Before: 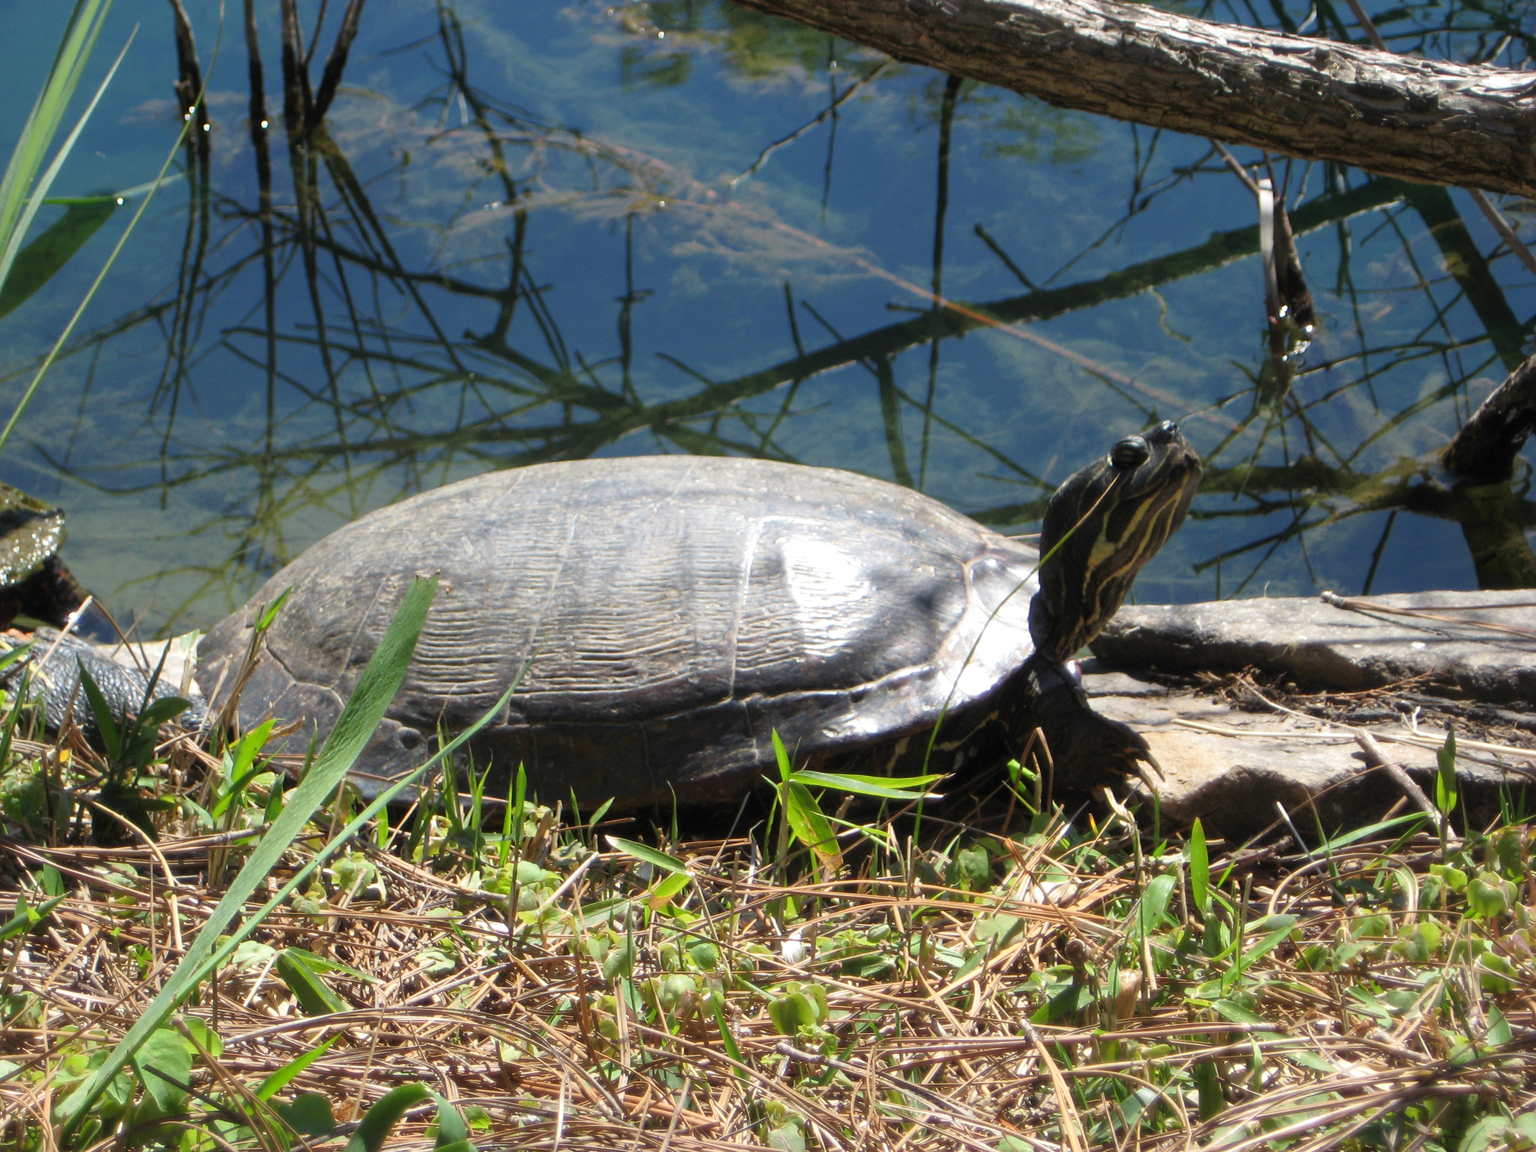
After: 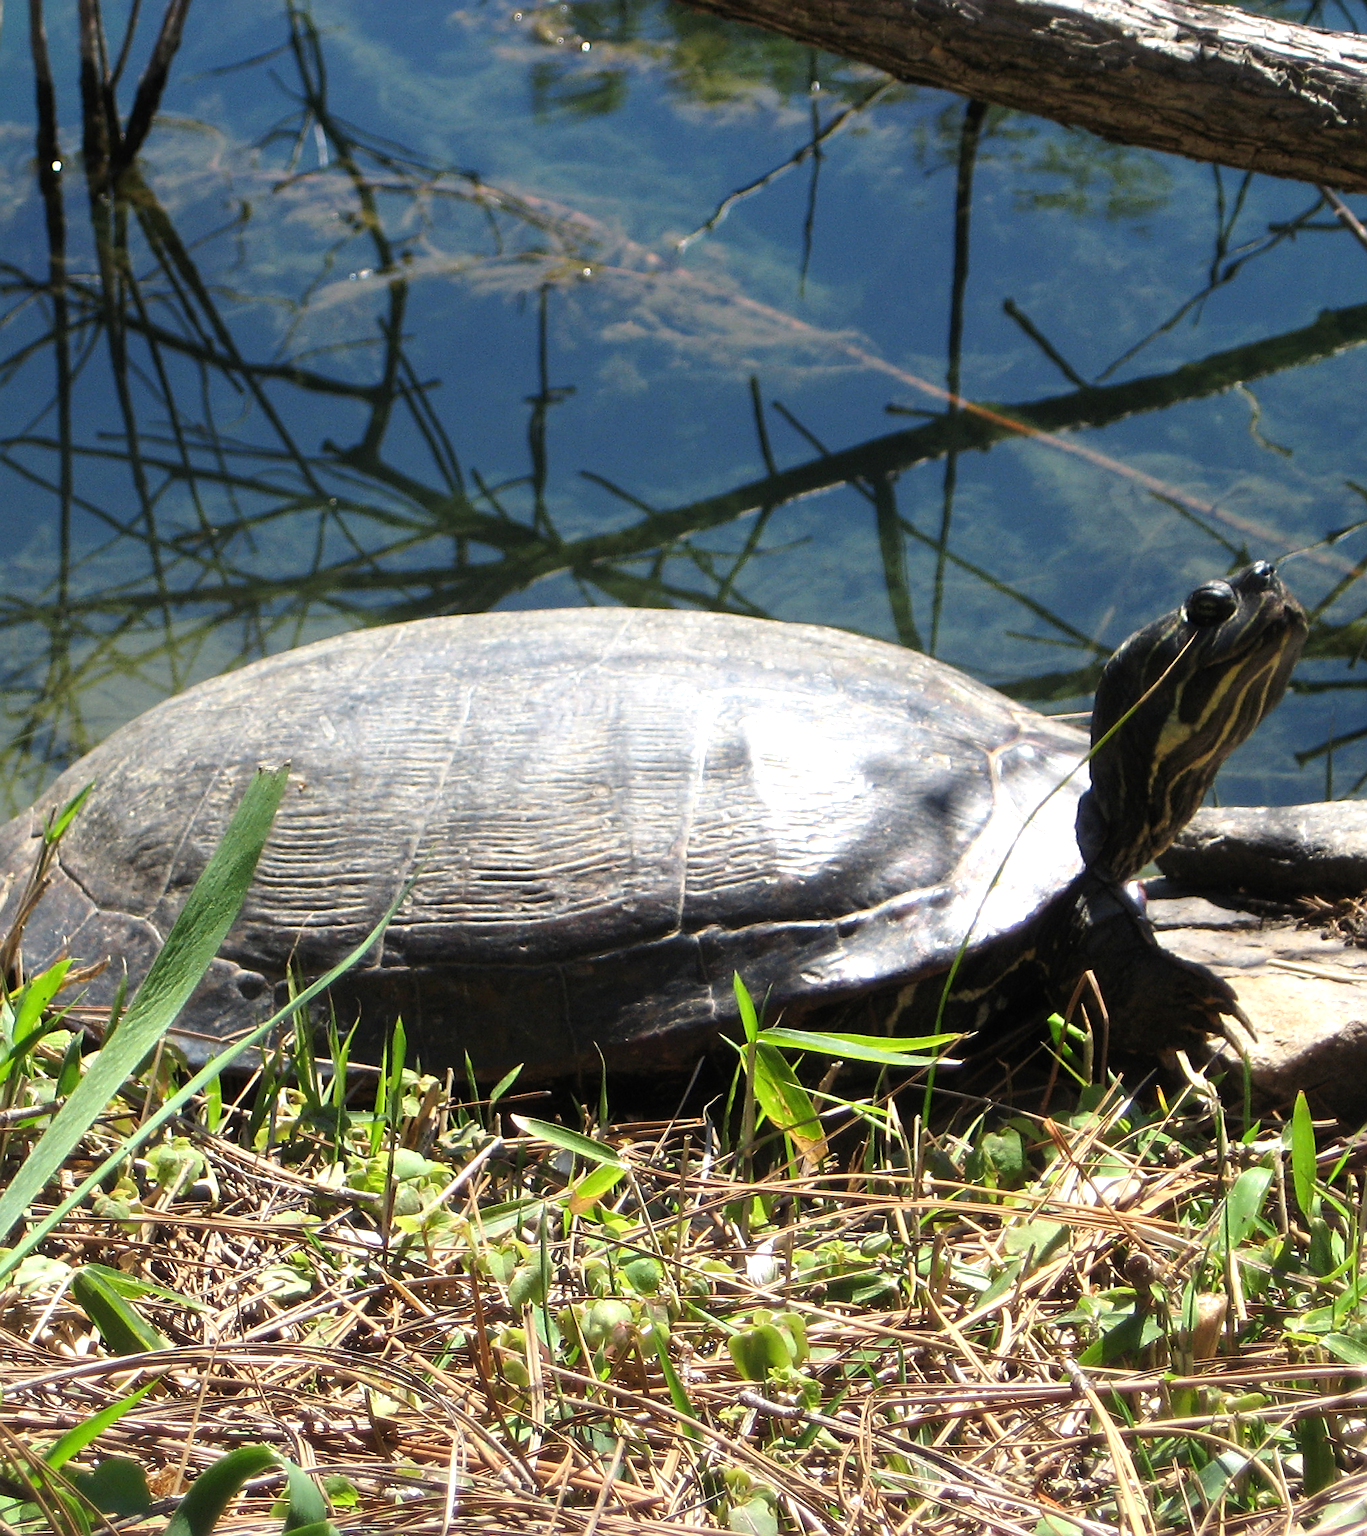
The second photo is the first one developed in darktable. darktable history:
sharpen: on, module defaults
crop and rotate: left 14.467%, right 18.779%
tone equalizer: -8 EV -0.456 EV, -7 EV -0.368 EV, -6 EV -0.371 EV, -5 EV -0.262 EV, -3 EV 0.251 EV, -2 EV 0.35 EV, -1 EV 0.405 EV, +0 EV 0.441 EV, edges refinement/feathering 500, mask exposure compensation -1.57 EV, preserve details no
